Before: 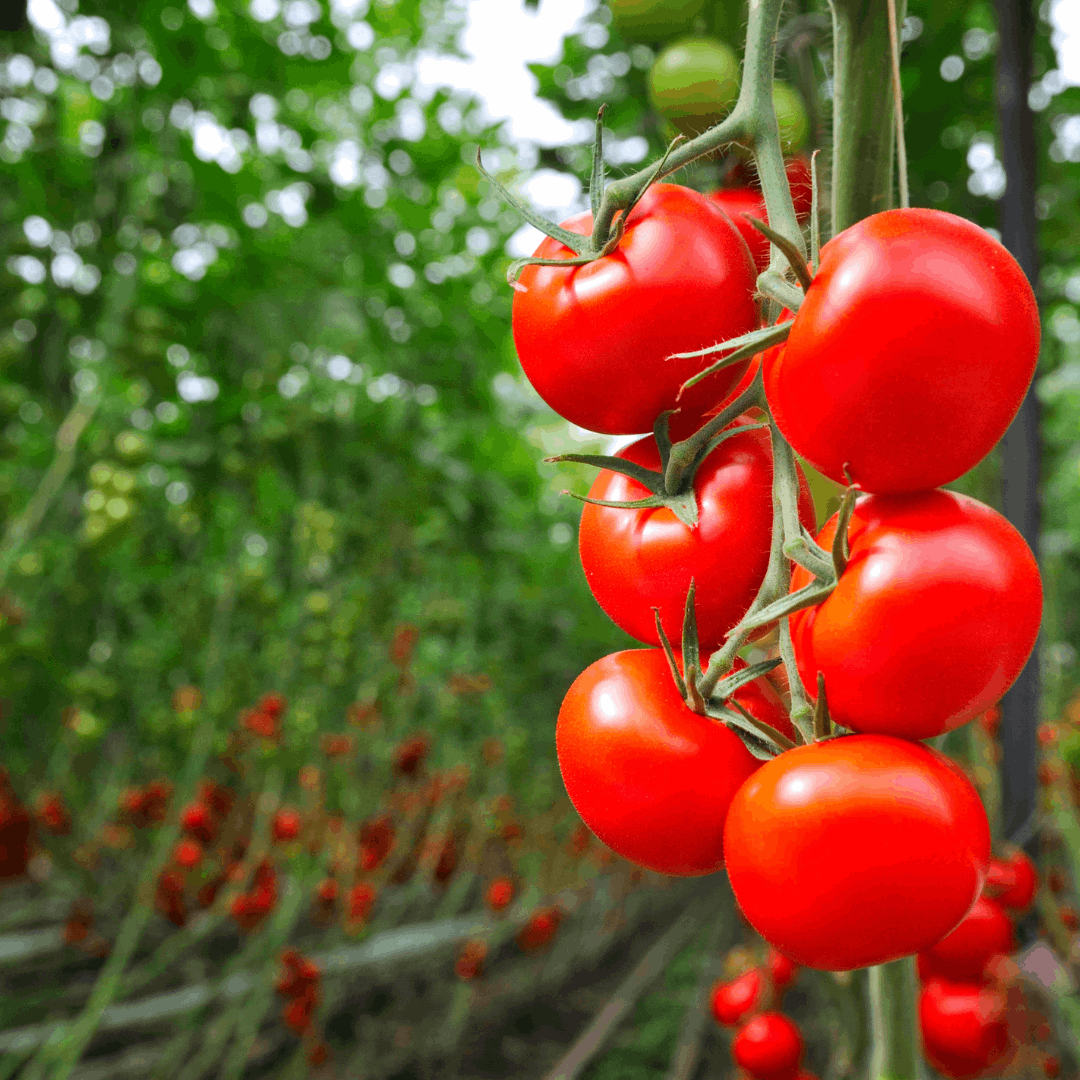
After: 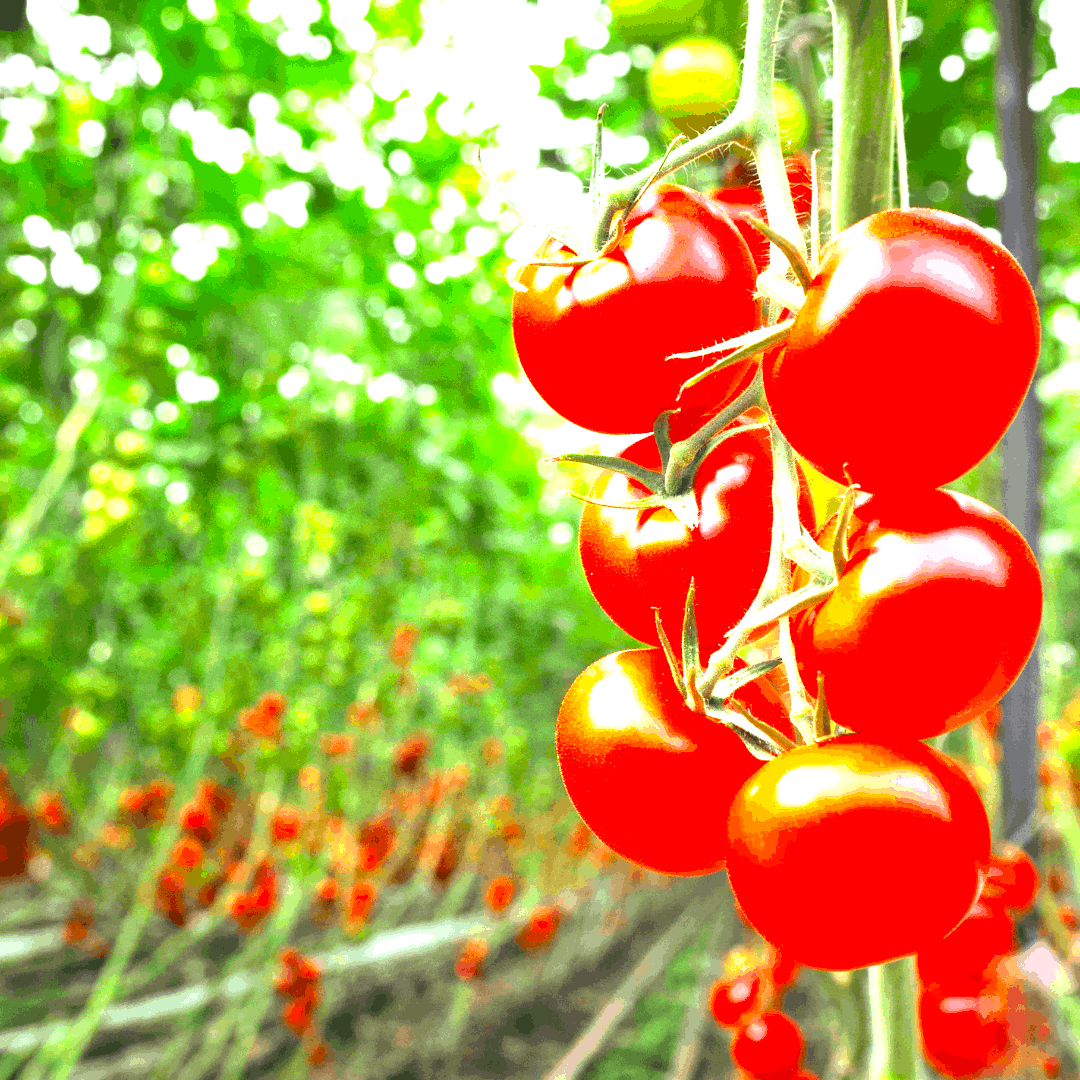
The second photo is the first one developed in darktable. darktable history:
color balance: output saturation 110%
exposure: exposure 2.25 EV, compensate highlight preservation false
